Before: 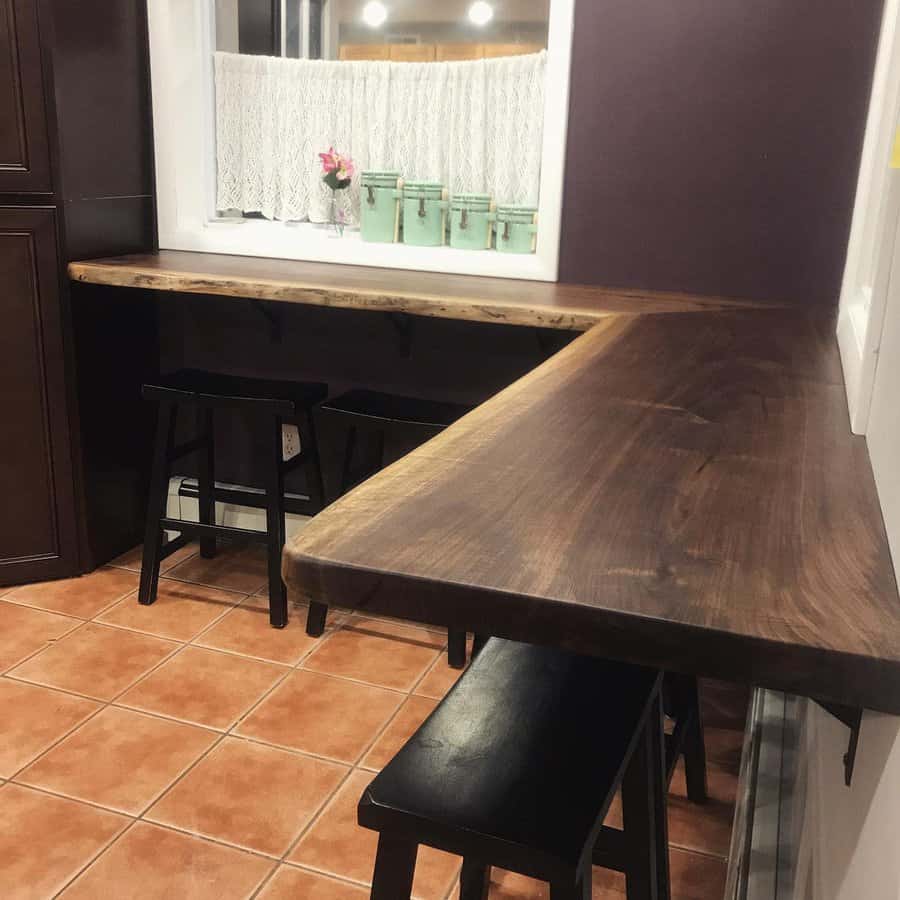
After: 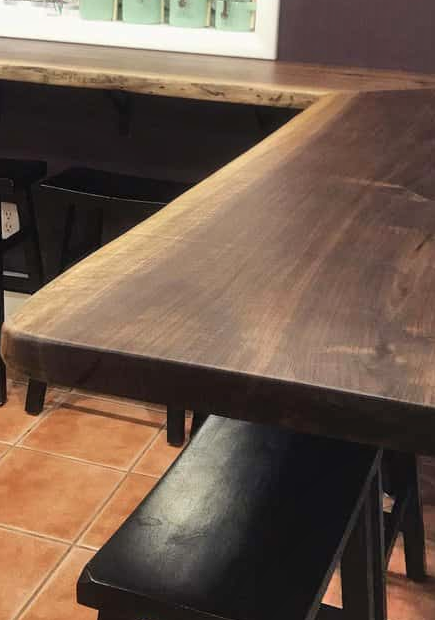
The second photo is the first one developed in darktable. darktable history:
crop: left 31.318%, top 24.74%, right 20.323%, bottom 6.345%
shadows and highlights: shadows 60.13, soften with gaussian
